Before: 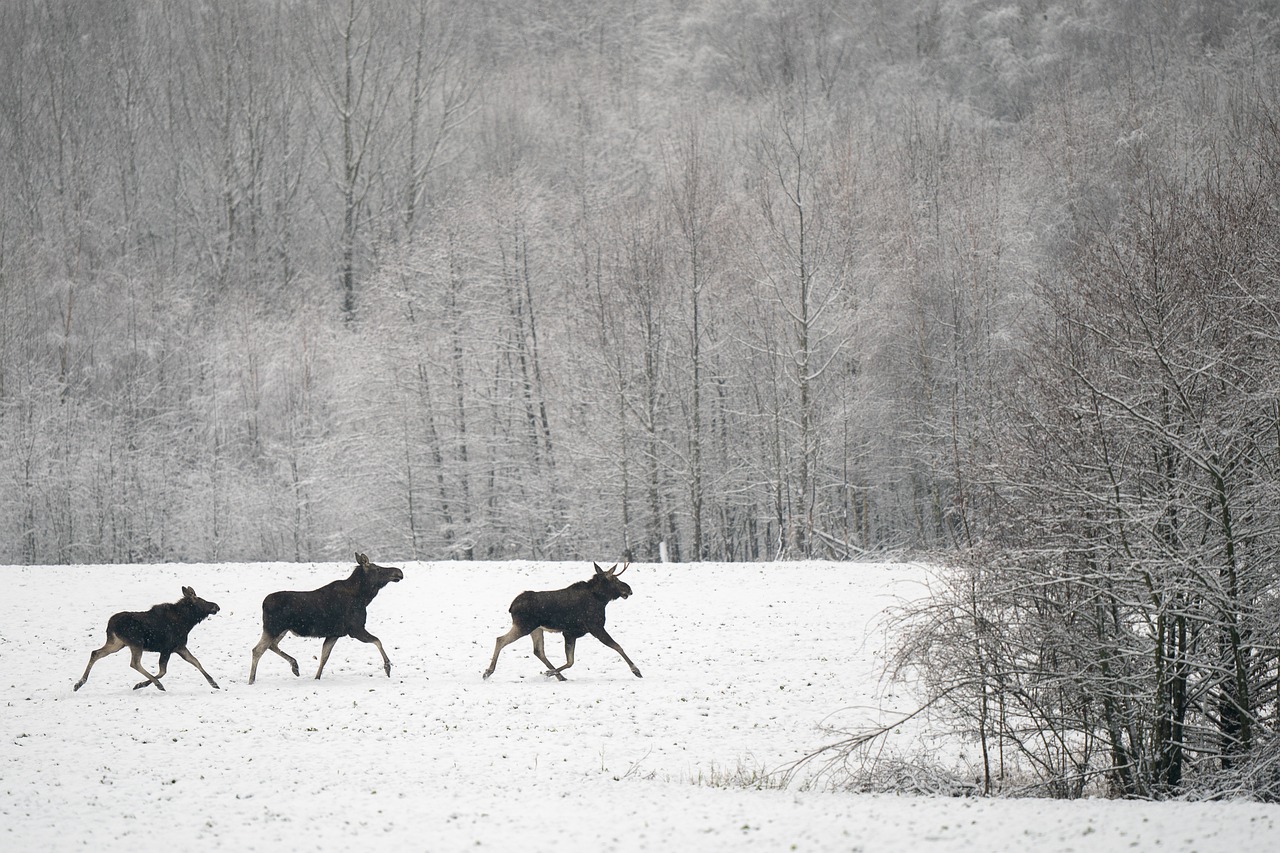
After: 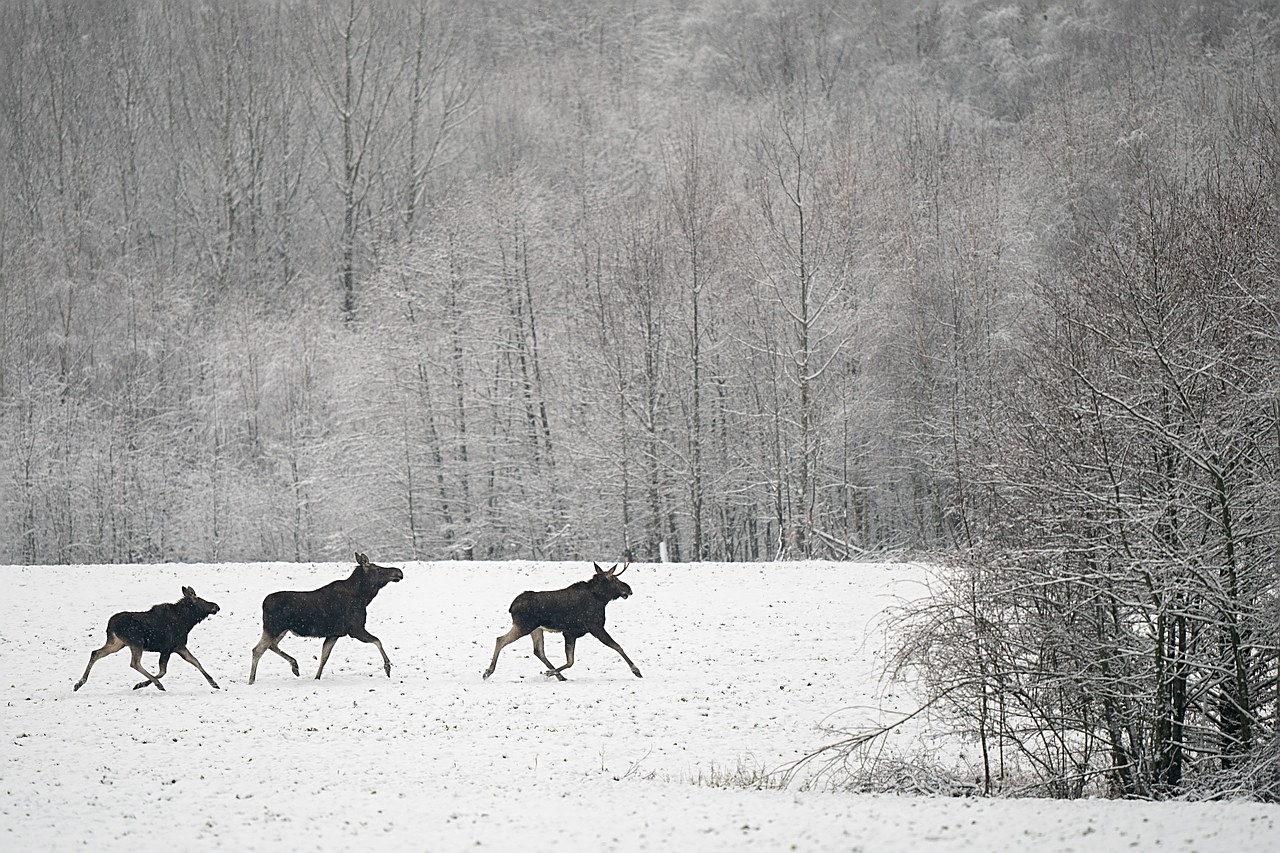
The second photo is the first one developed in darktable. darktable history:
sharpen: on, module defaults
exposure: exposure -0.048 EV, compensate highlight preservation false
